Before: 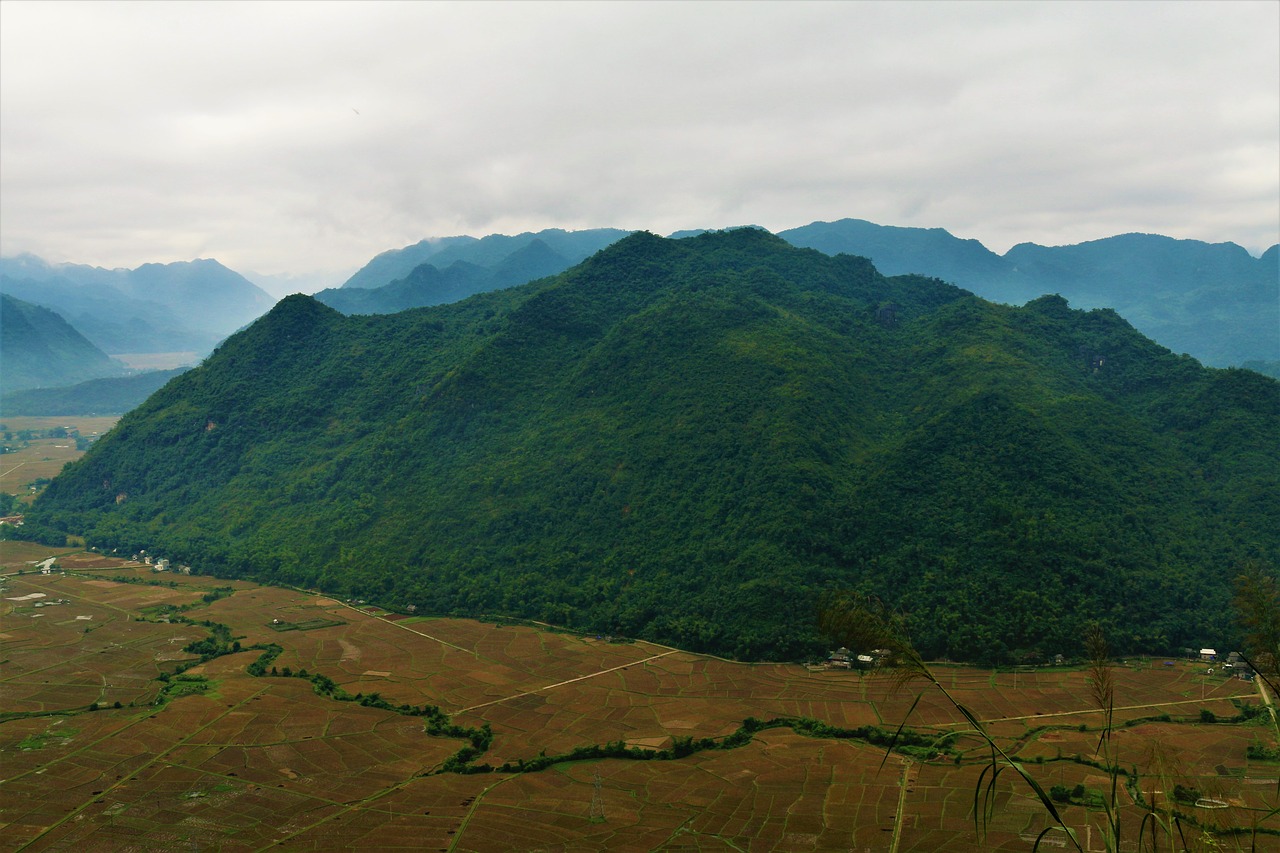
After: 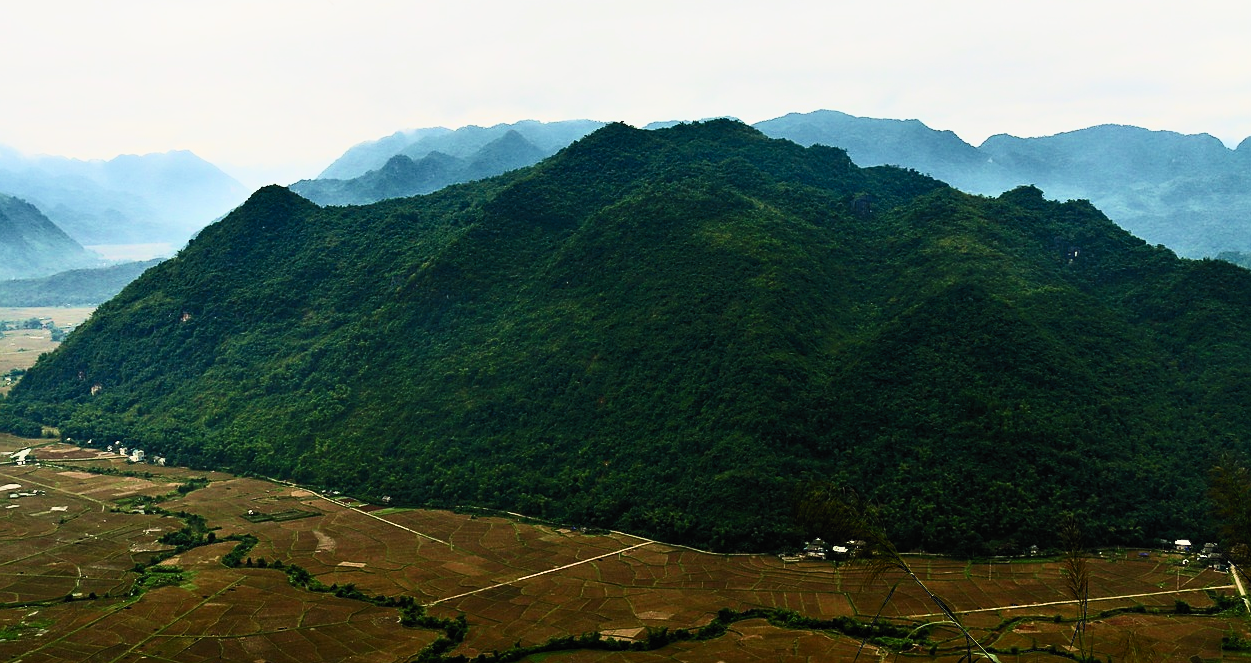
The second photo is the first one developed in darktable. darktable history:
crop and rotate: left 1.957%, top 12.941%, right 0.249%, bottom 9.289%
contrast brightness saturation: contrast 0.635, brightness 0.34, saturation 0.146
sharpen: radius 1.842, amount 0.414, threshold 1.589
filmic rgb: black relative exposure -6.91 EV, white relative exposure 5.67 EV, hardness 2.85, add noise in highlights 0.002, preserve chrominance max RGB, color science v3 (2019), use custom middle-gray values true, contrast in highlights soft
